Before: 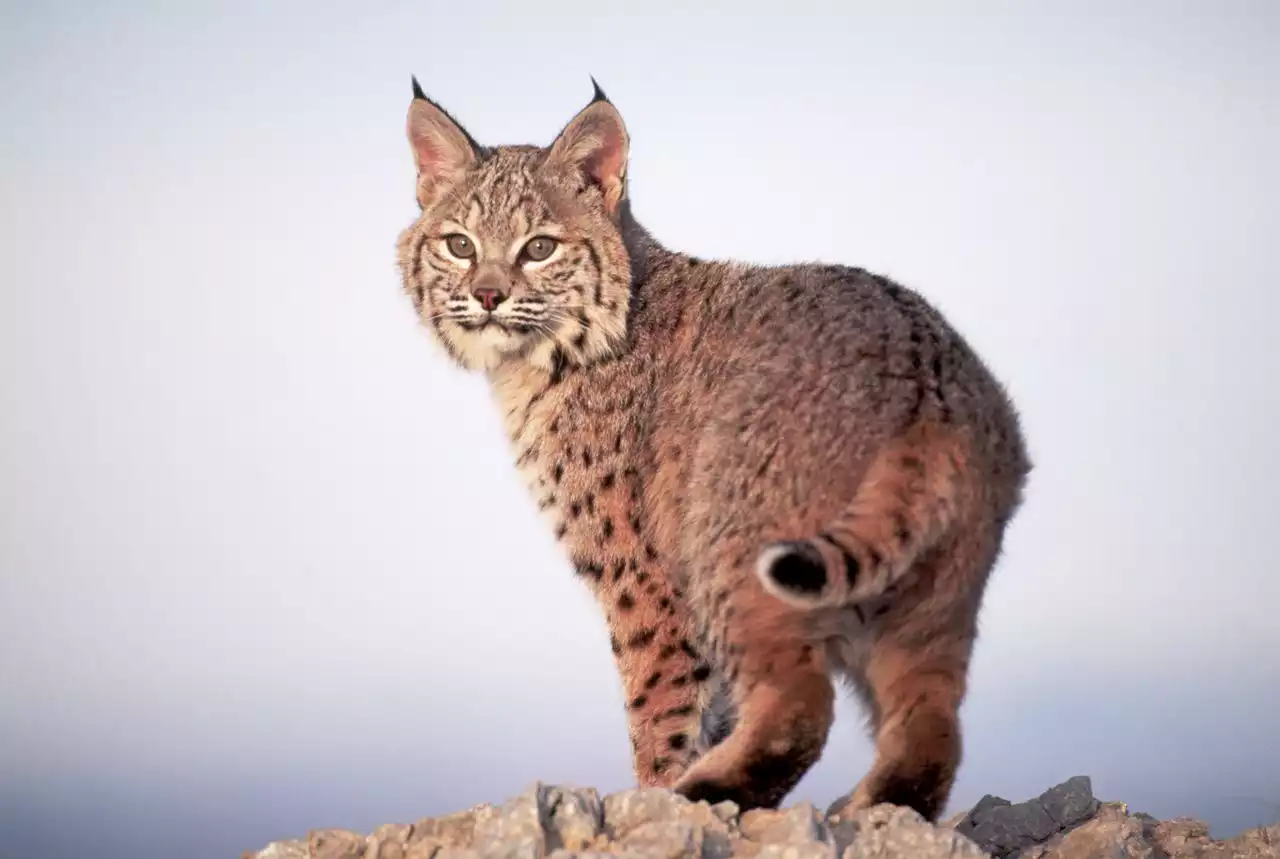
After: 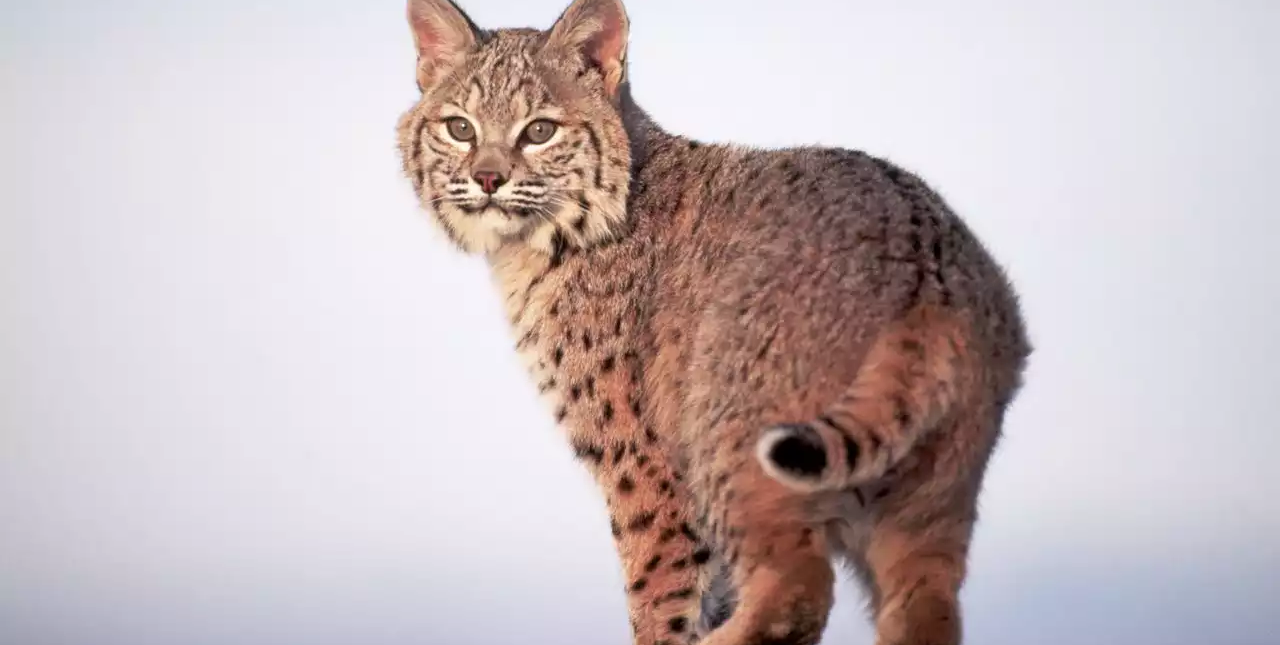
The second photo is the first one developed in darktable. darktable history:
crop: top 13.653%, bottom 11.231%
